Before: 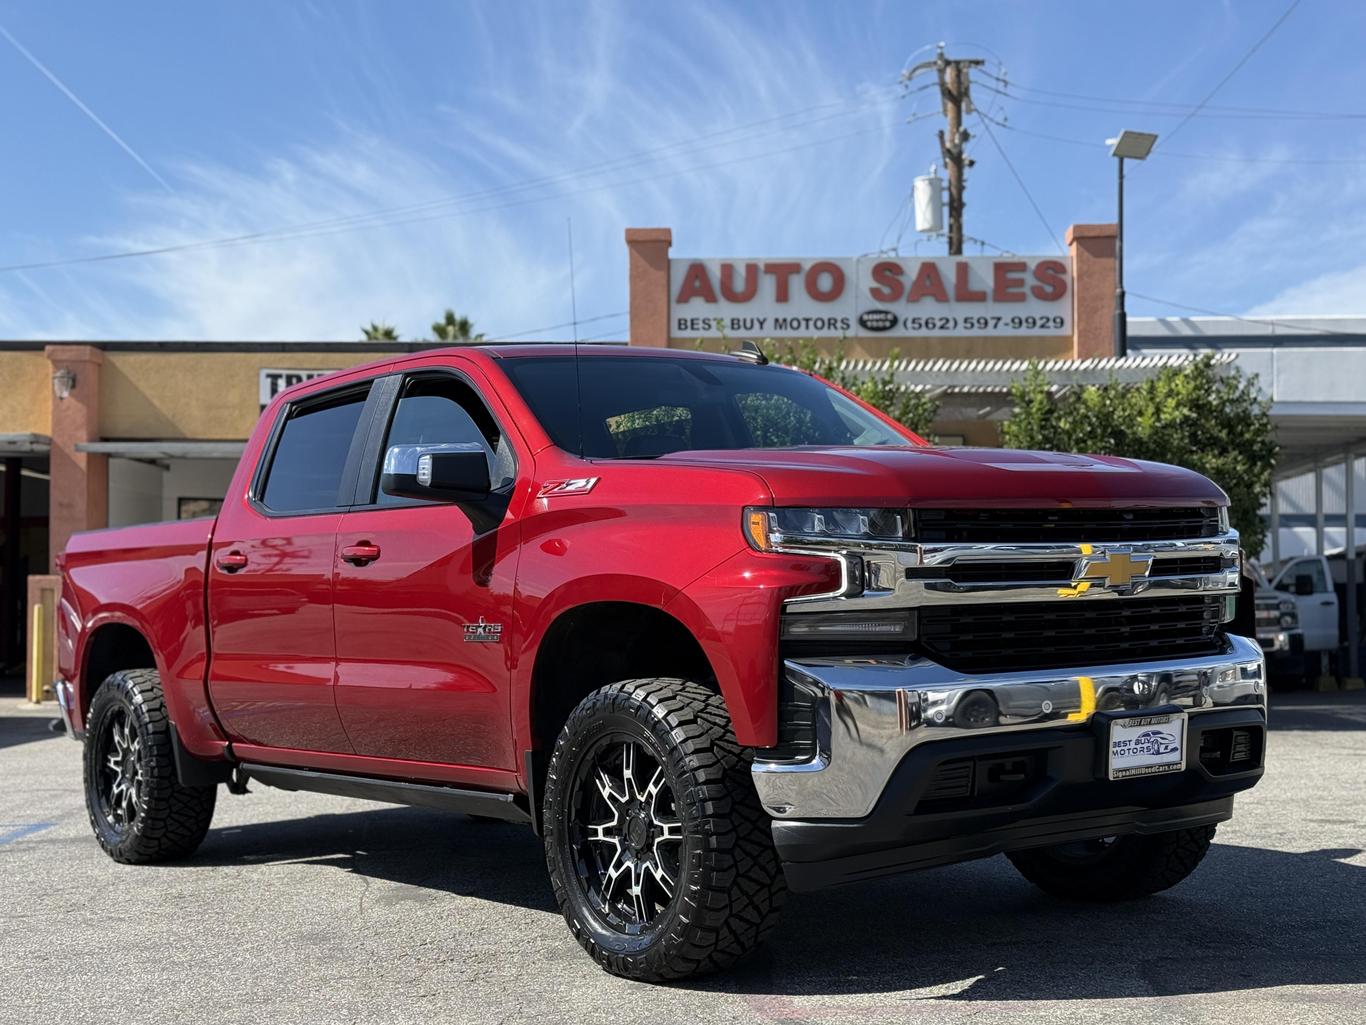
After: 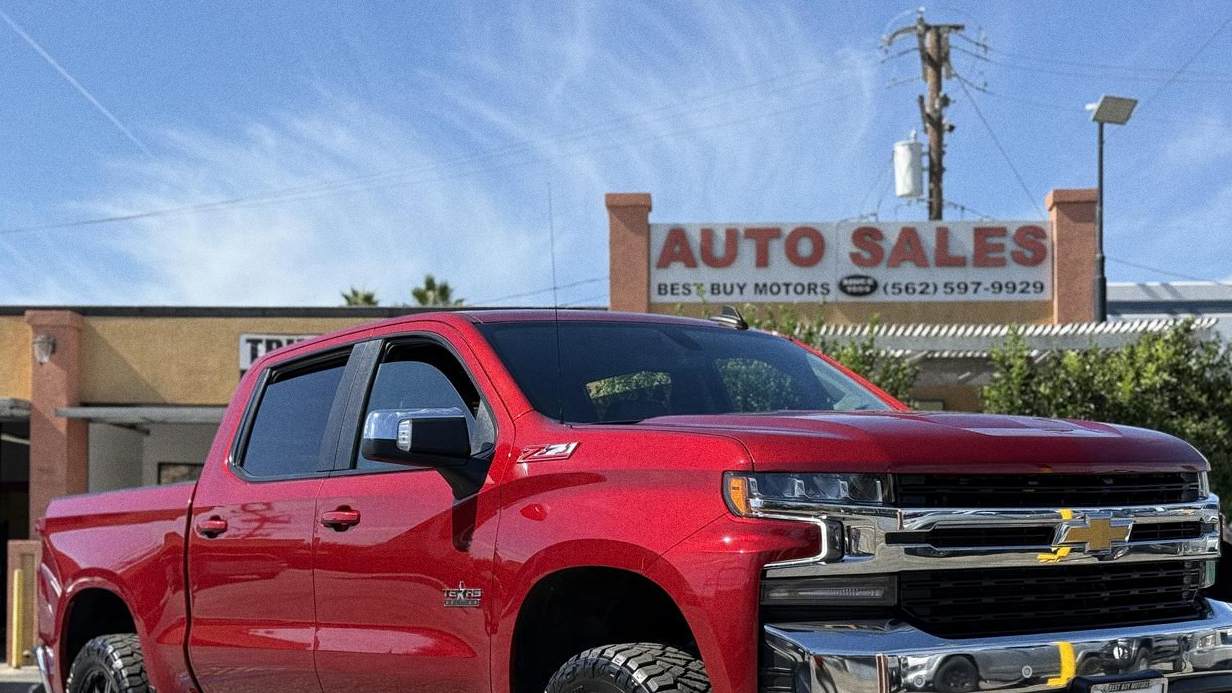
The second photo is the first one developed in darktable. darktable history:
crop: left 1.509%, top 3.452%, right 7.696%, bottom 28.452%
grain: on, module defaults
